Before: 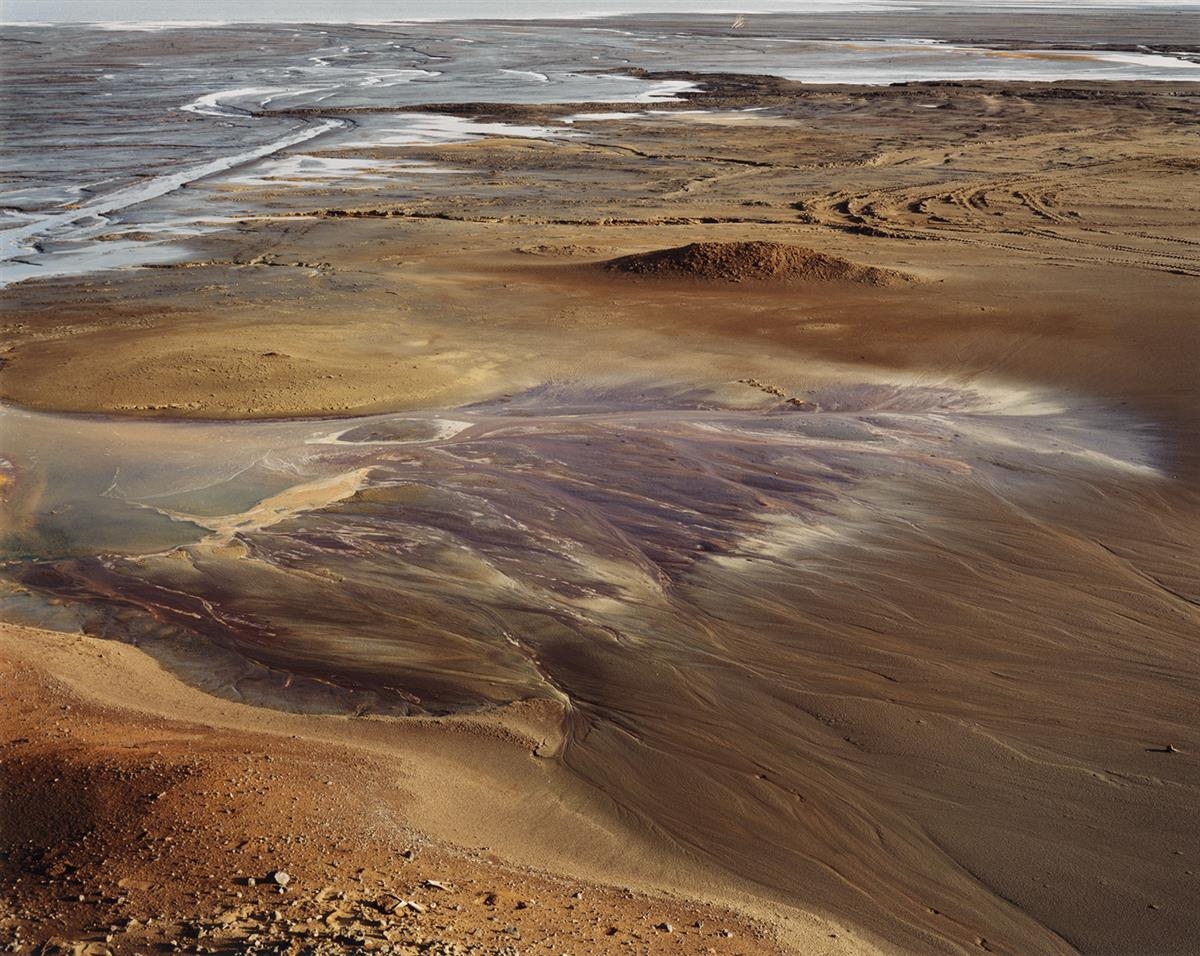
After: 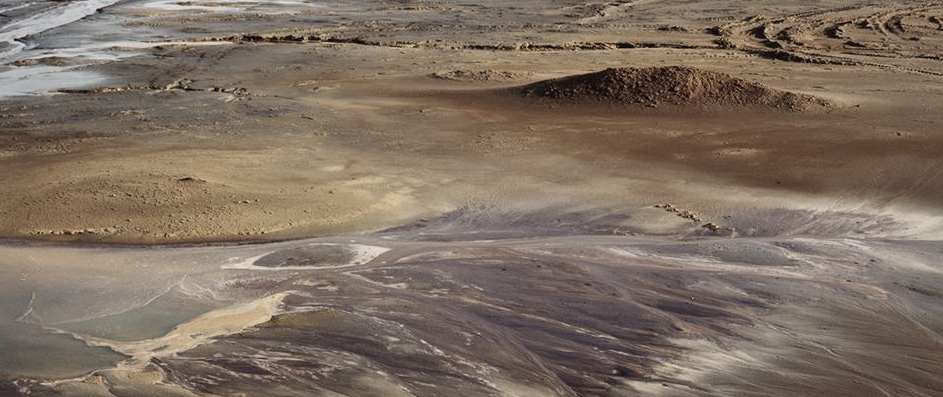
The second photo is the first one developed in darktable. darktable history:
contrast brightness saturation: contrast 0.1, saturation -0.36
crop: left 7.036%, top 18.398%, right 14.379%, bottom 40.043%
